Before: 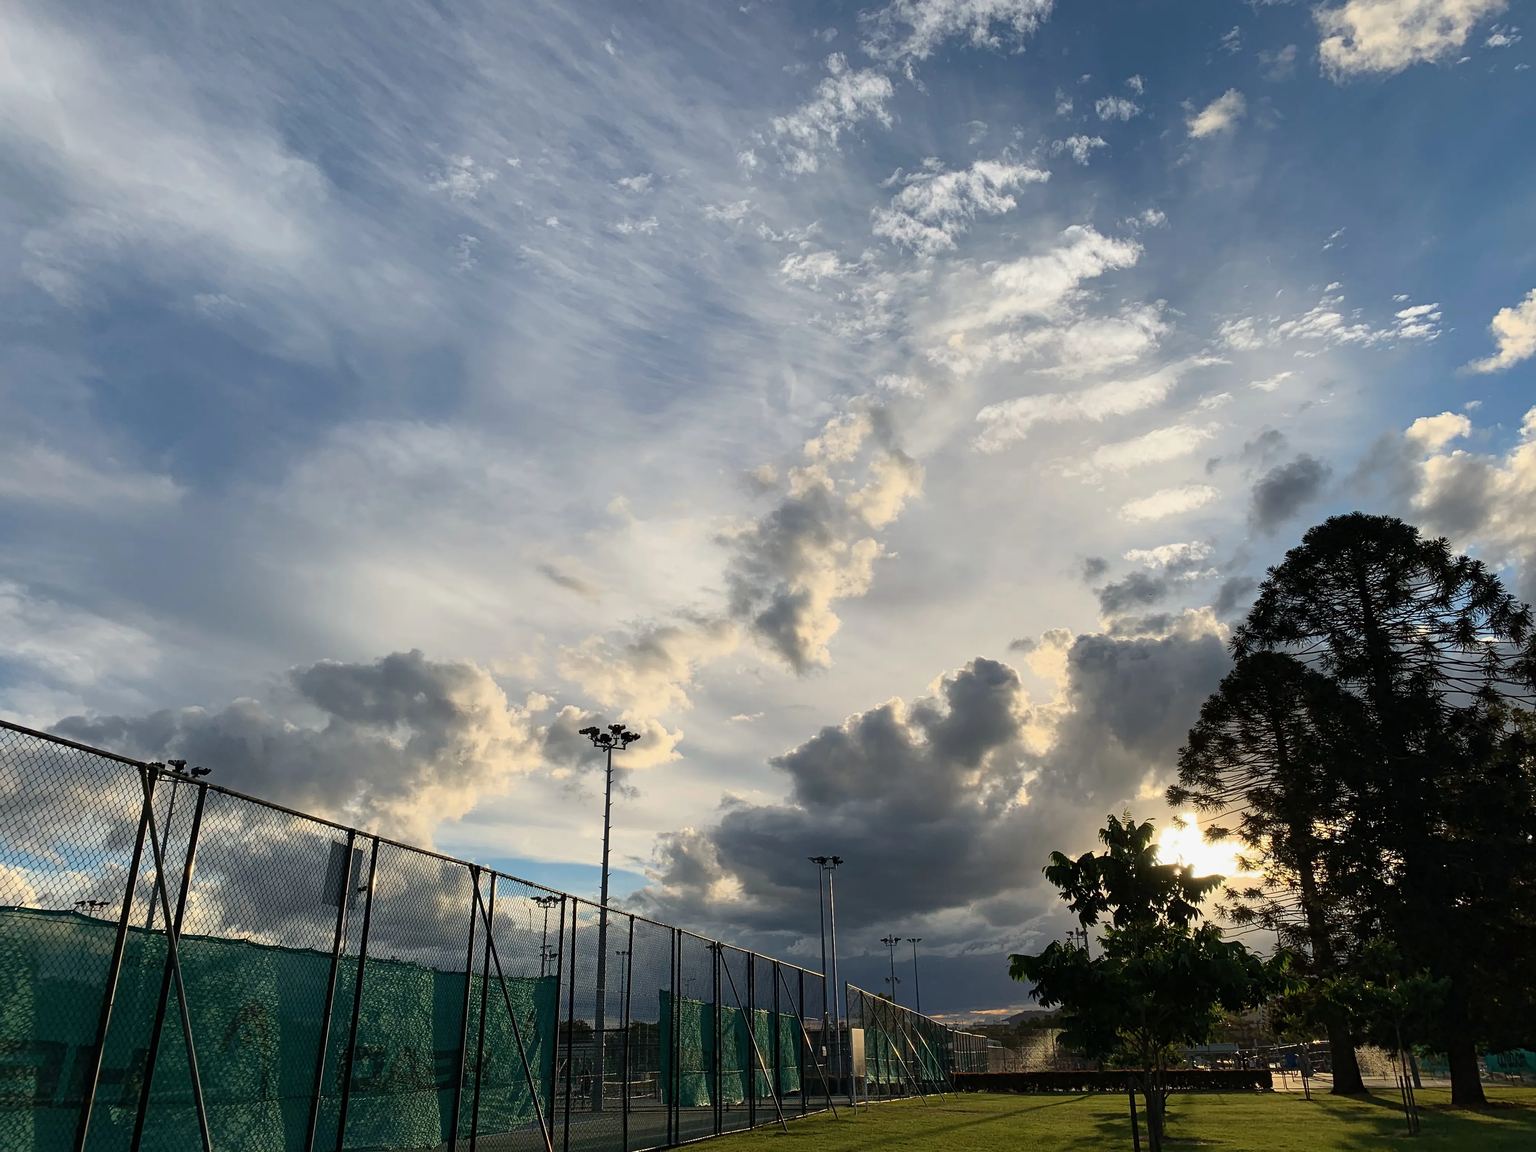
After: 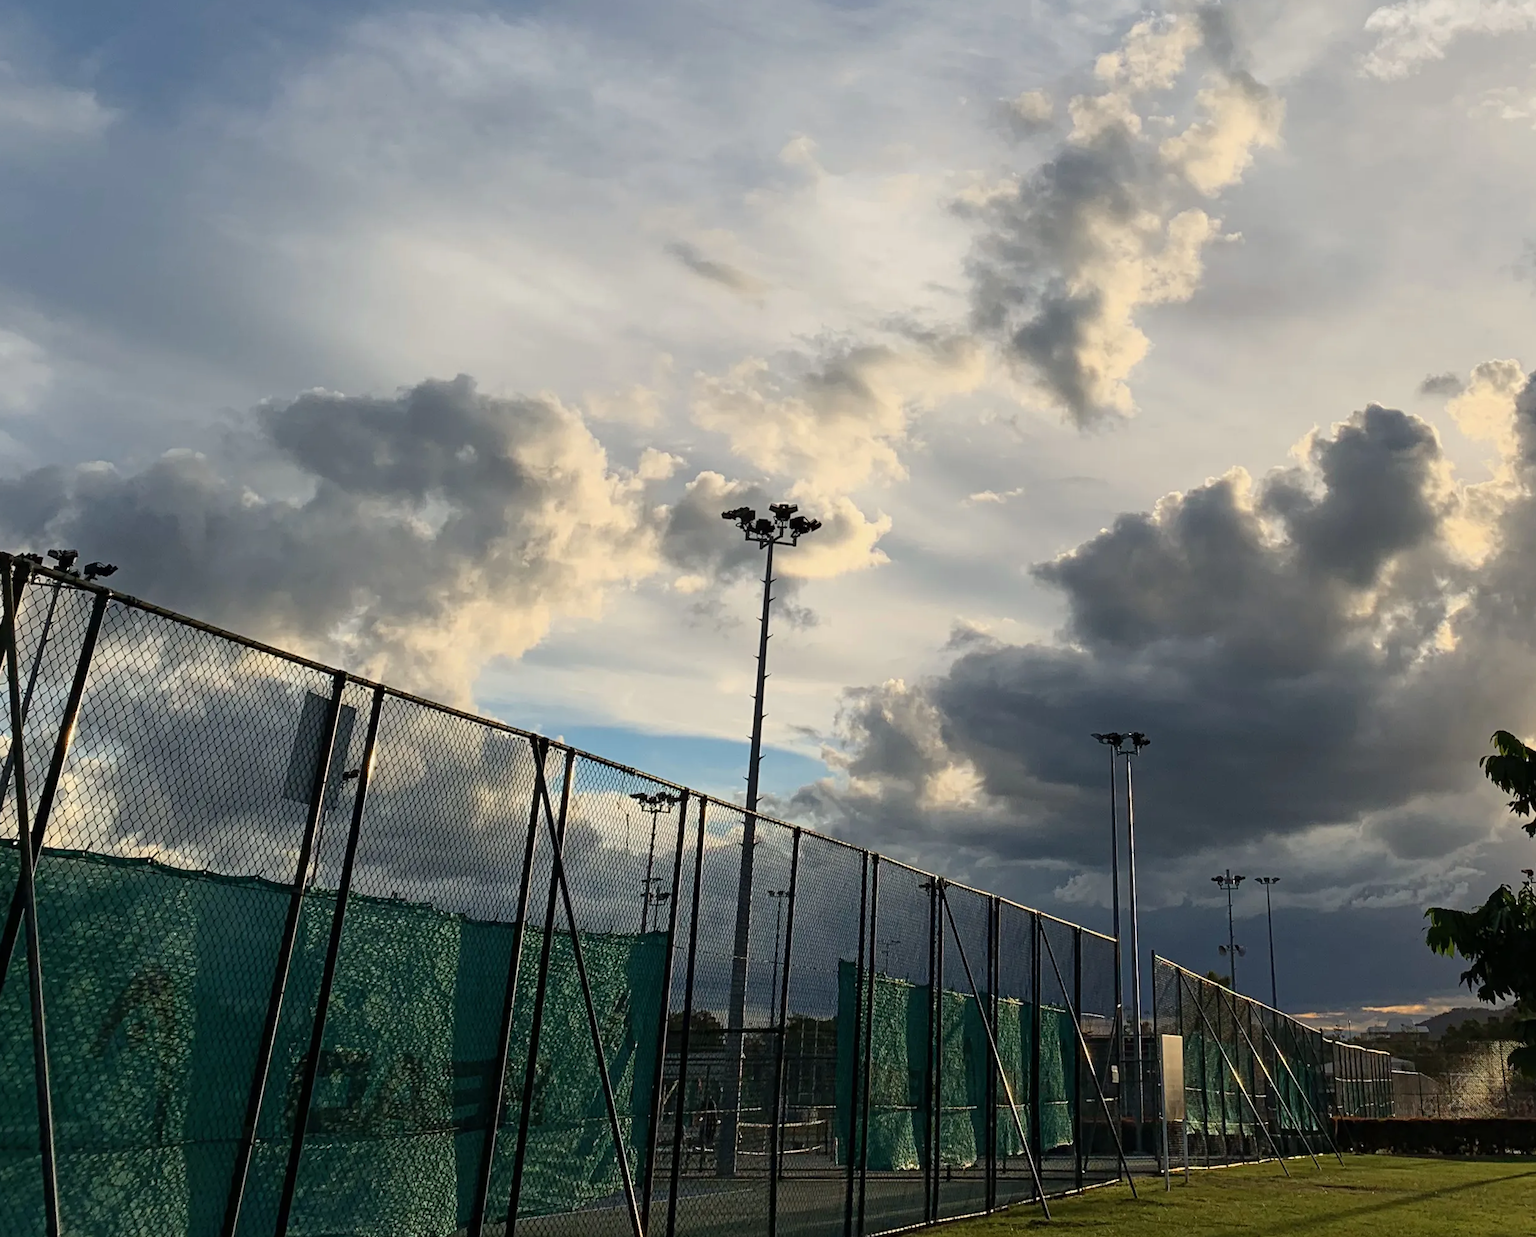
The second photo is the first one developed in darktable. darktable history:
crop and rotate: angle -0.82°, left 3.85%, top 31.828%, right 27.992%
rotate and perspective: rotation 0.215°, lens shift (vertical) -0.139, crop left 0.069, crop right 0.939, crop top 0.002, crop bottom 0.996
